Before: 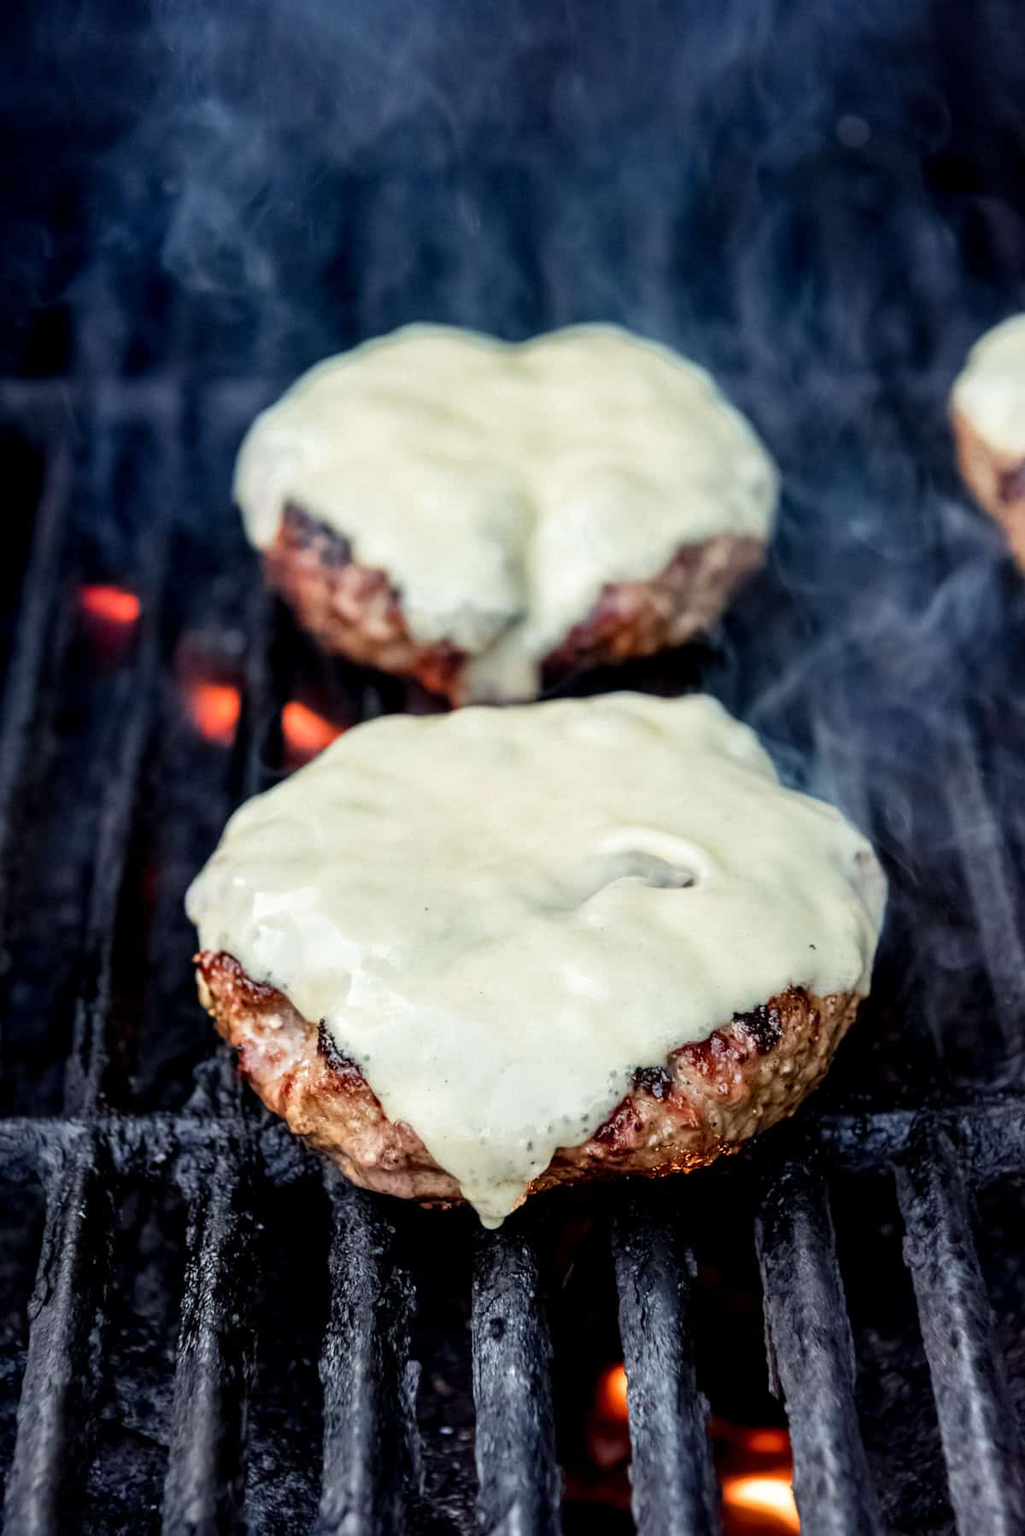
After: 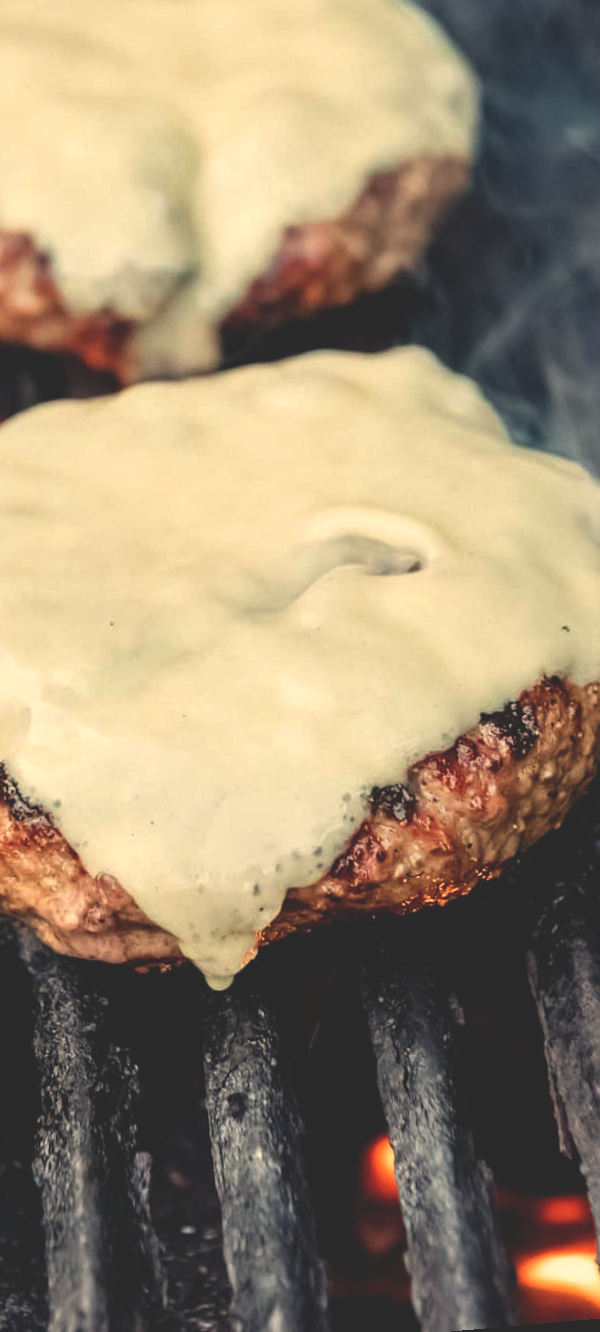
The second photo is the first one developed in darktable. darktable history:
crop: left 35.432%, top 26.233%, right 20.145%, bottom 3.432%
rotate and perspective: rotation -4.98°, automatic cropping off
exposure: black level correction -0.025, exposure -0.117 EV, compensate highlight preservation false
white balance: red 1.123, blue 0.83
